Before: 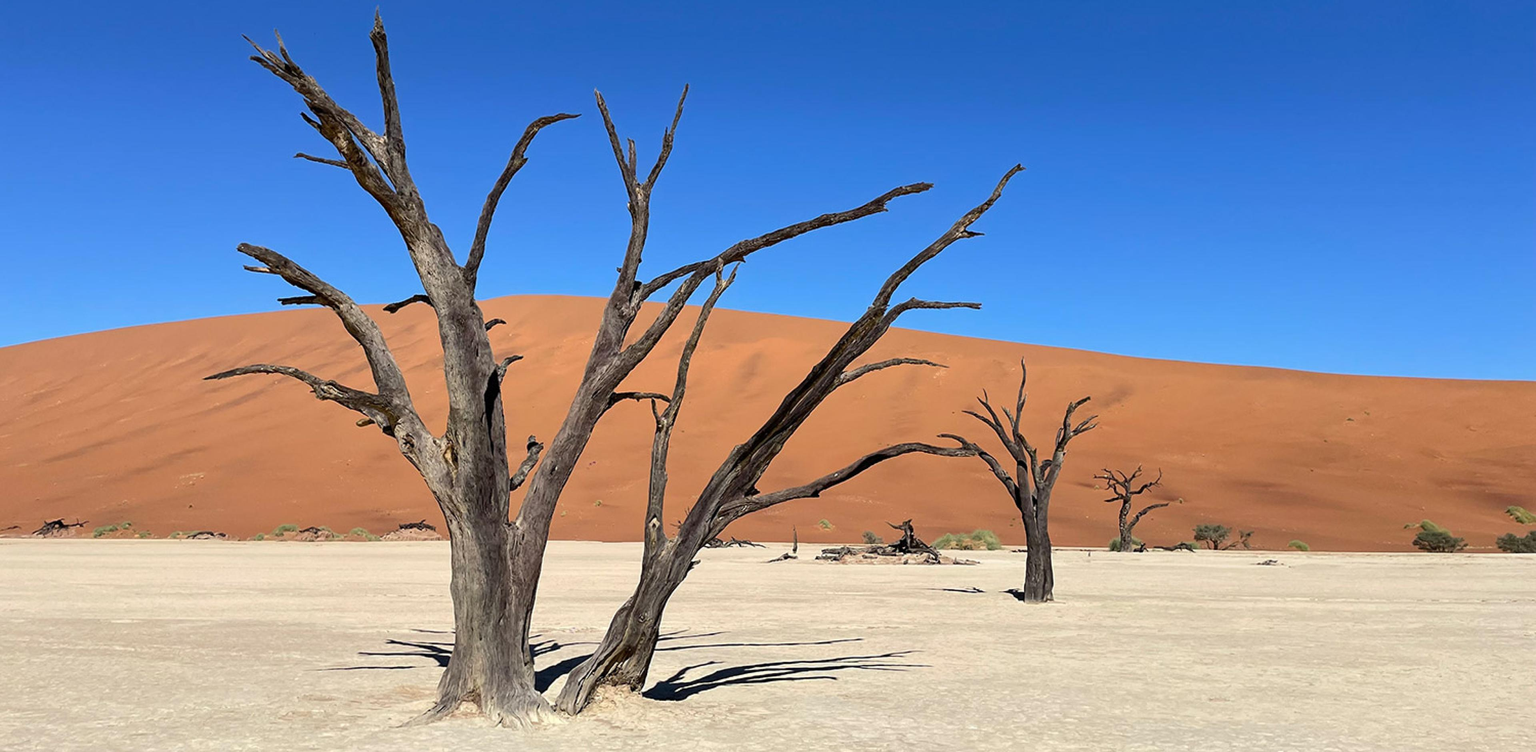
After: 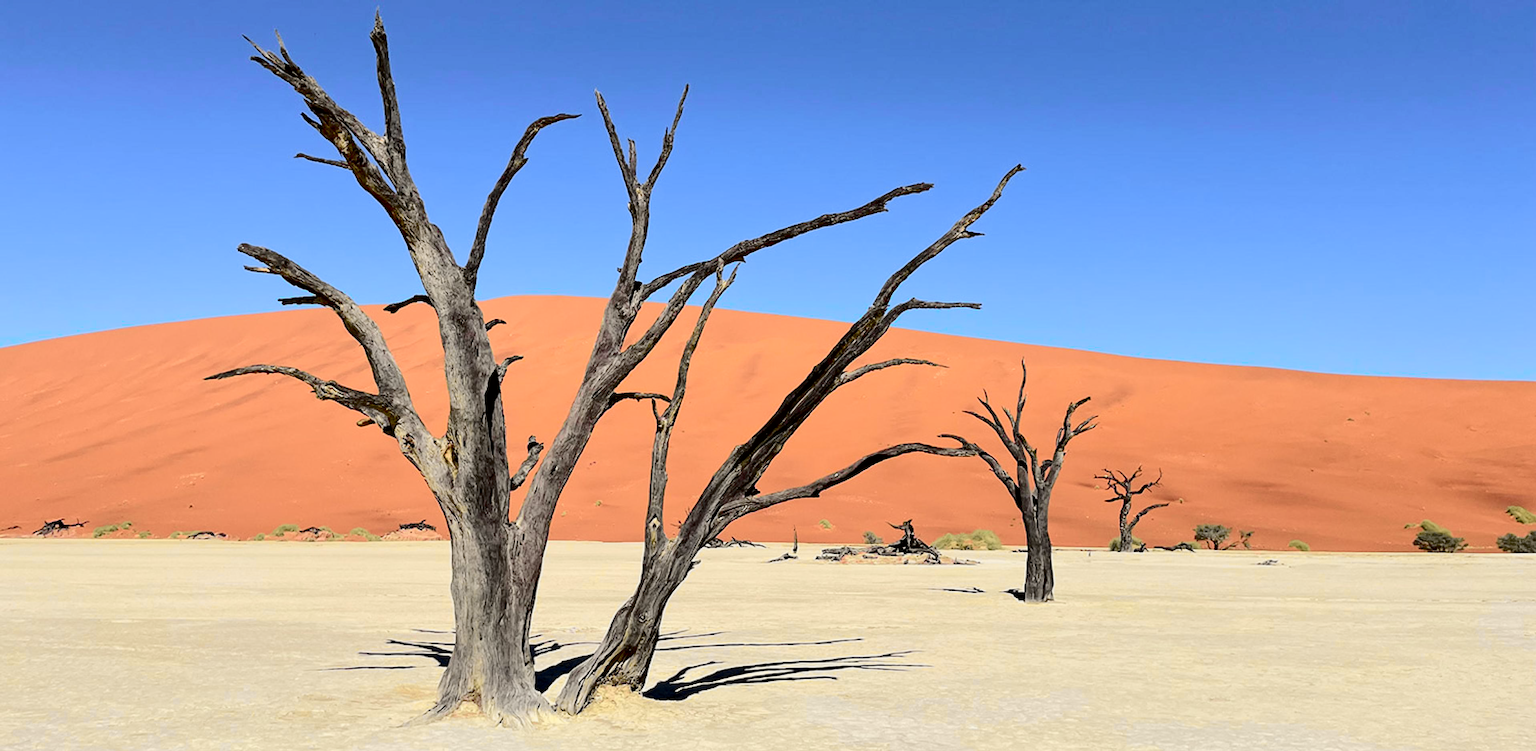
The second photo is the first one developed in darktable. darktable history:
exposure: black level correction 0.005, exposure 0.001 EV, compensate highlight preservation false
tone curve: curves: ch0 [(0.014, 0) (0.13, 0.09) (0.227, 0.211) (0.33, 0.395) (0.494, 0.615) (0.662, 0.76) (0.795, 0.846) (1, 0.969)]; ch1 [(0, 0) (0.366, 0.367) (0.447, 0.416) (0.473, 0.484) (0.504, 0.502) (0.525, 0.518) (0.564, 0.601) (0.634, 0.66) (0.746, 0.804) (1, 1)]; ch2 [(0, 0) (0.333, 0.346) (0.375, 0.375) (0.424, 0.43) (0.476, 0.498) (0.496, 0.505) (0.517, 0.522) (0.548, 0.548) (0.579, 0.618) (0.651, 0.674) (0.688, 0.728) (1, 1)], color space Lab, independent channels, preserve colors none
